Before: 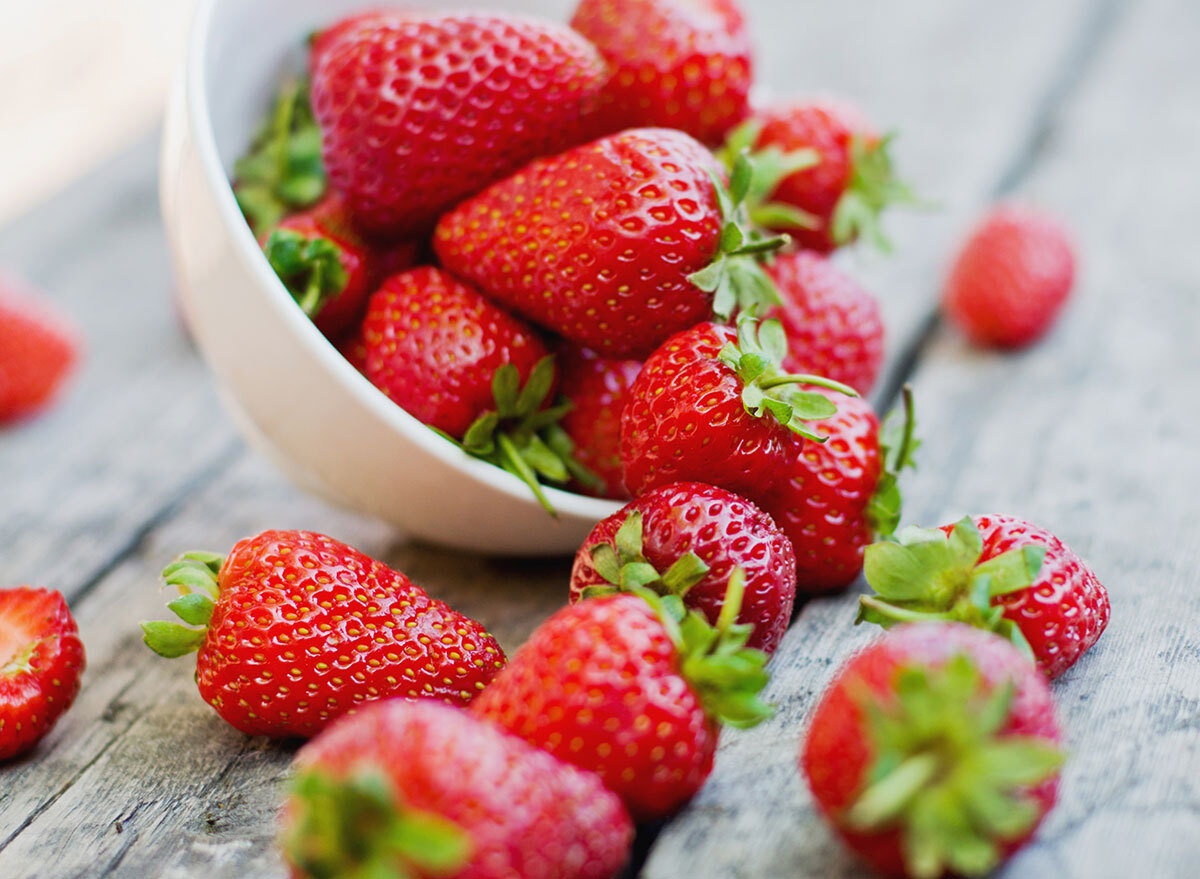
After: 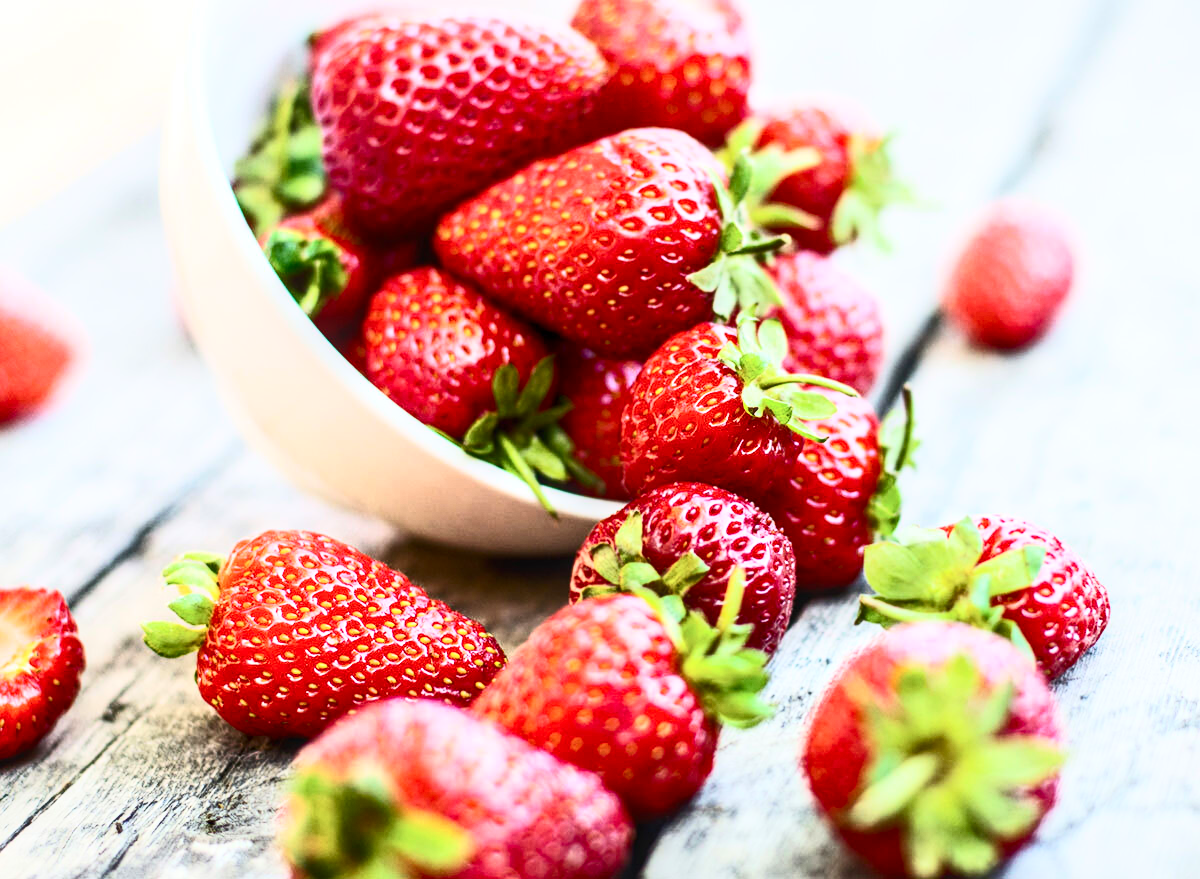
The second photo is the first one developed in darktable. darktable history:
contrast brightness saturation: contrast 0.61, brightness 0.336, saturation 0.147
local contrast: detail 130%
